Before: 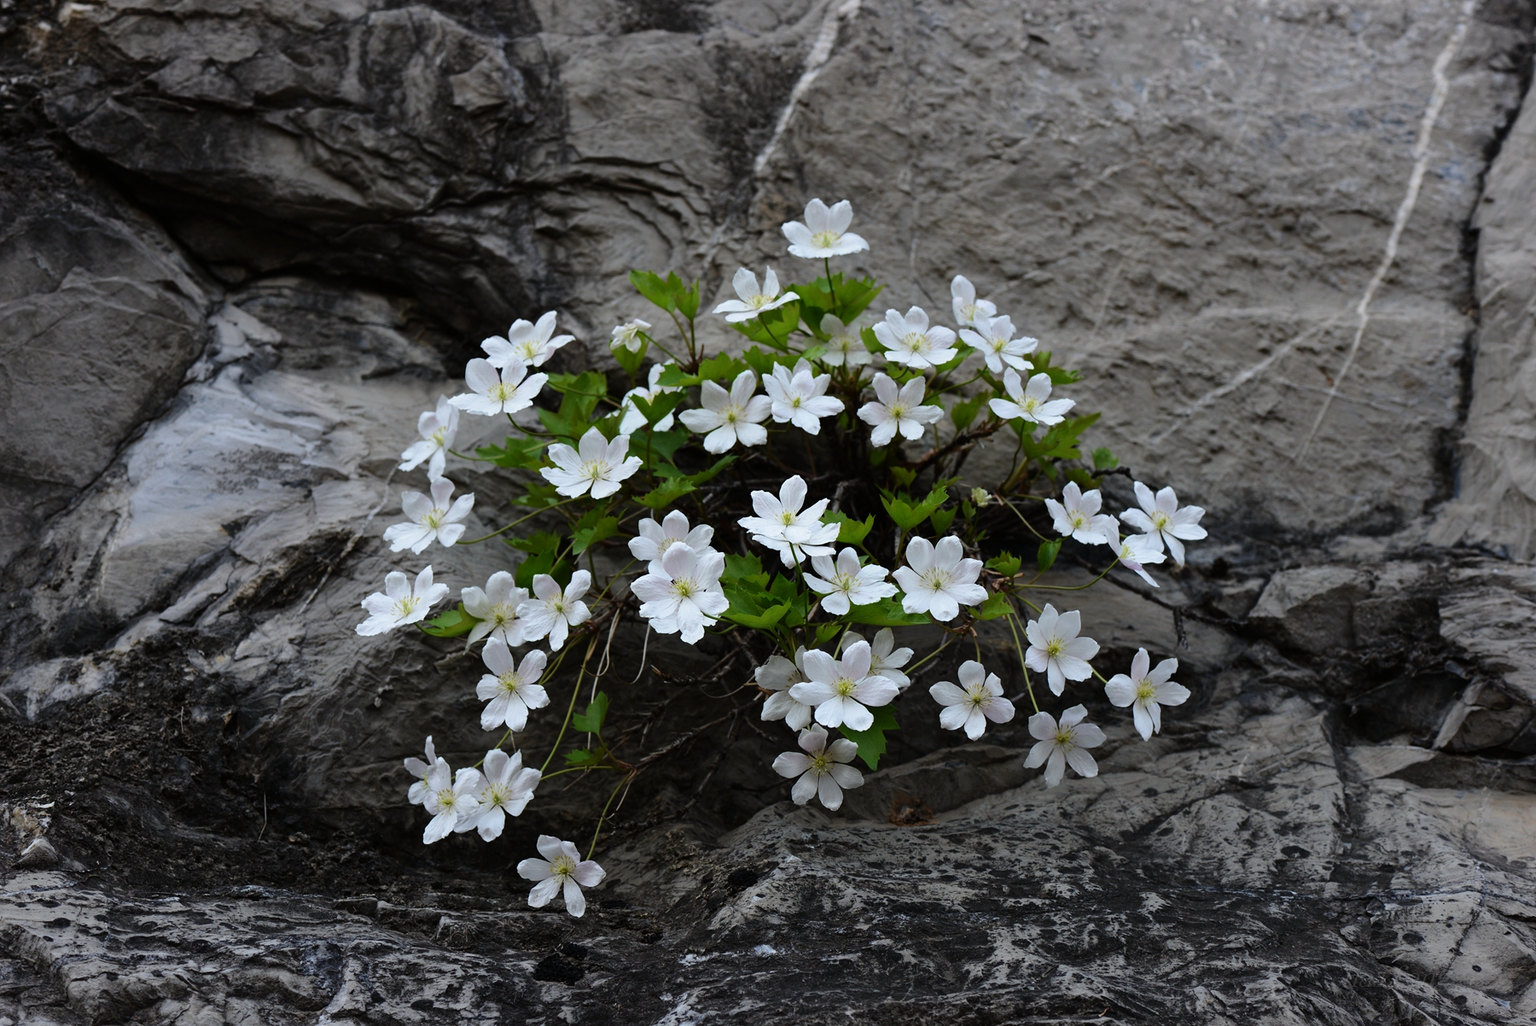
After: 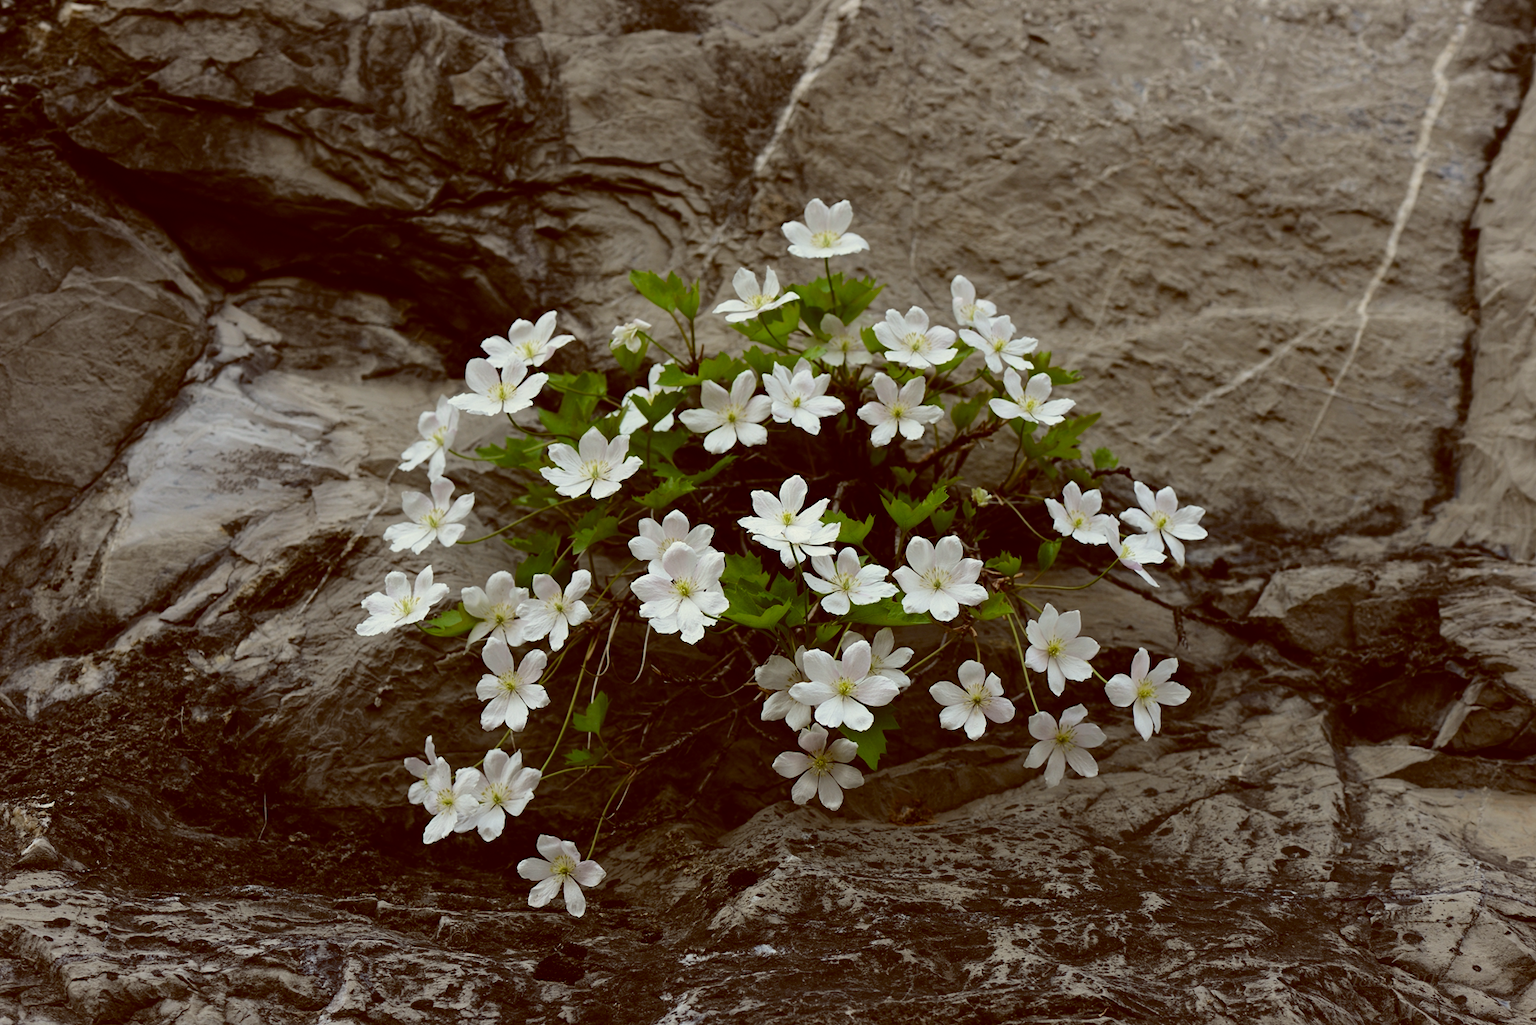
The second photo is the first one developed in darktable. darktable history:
color balance: lift [1.001, 1.007, 1, 0.993], gamma [1.023, 1.026, 1.01, 0.974], gain [0.964, 1.059, 1.073, 0.927]
